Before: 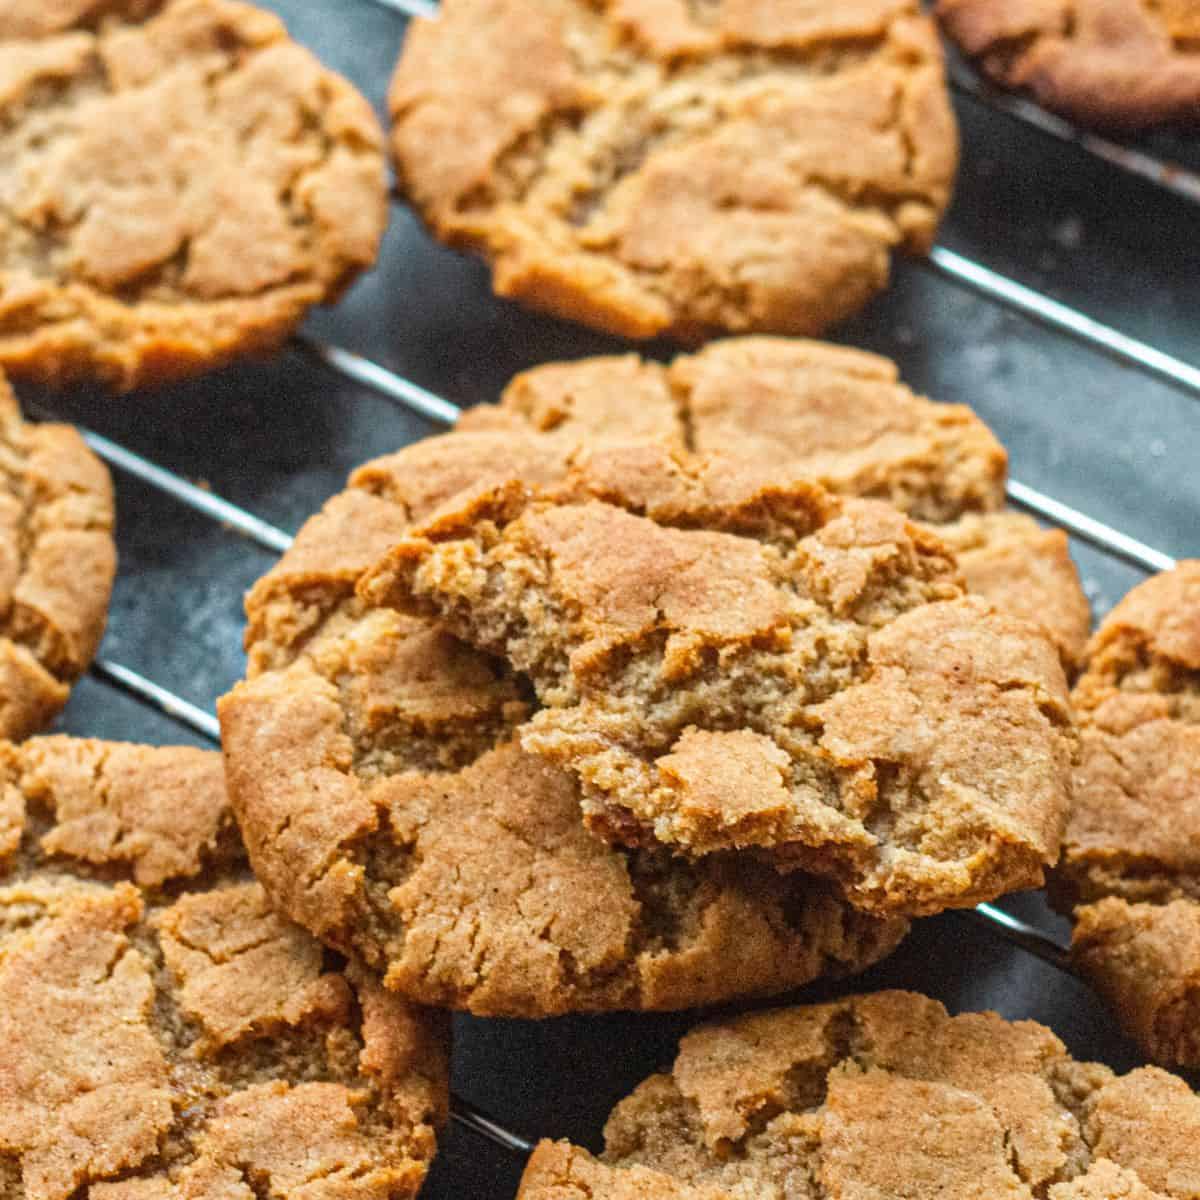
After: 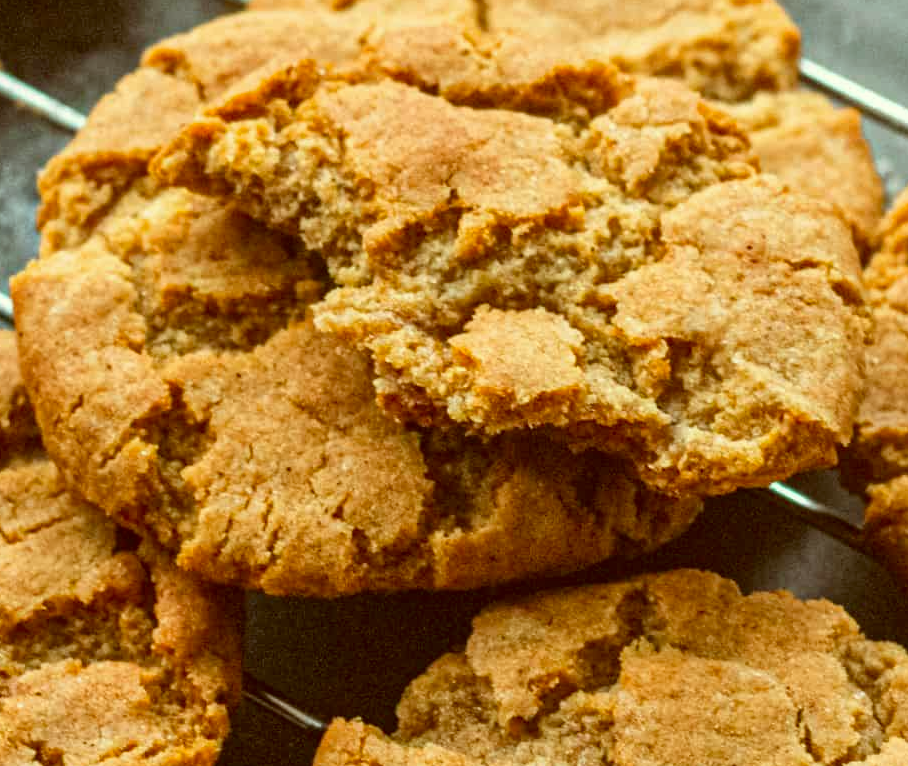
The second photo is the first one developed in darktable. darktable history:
crop and rotate: left 17.299%, top 35.115%, right 7.015%, bottom 1.024%
color correction: highlights a* -5.3, highlights b* 9.8, shadows a* 9.8, shadows b* 24.26
